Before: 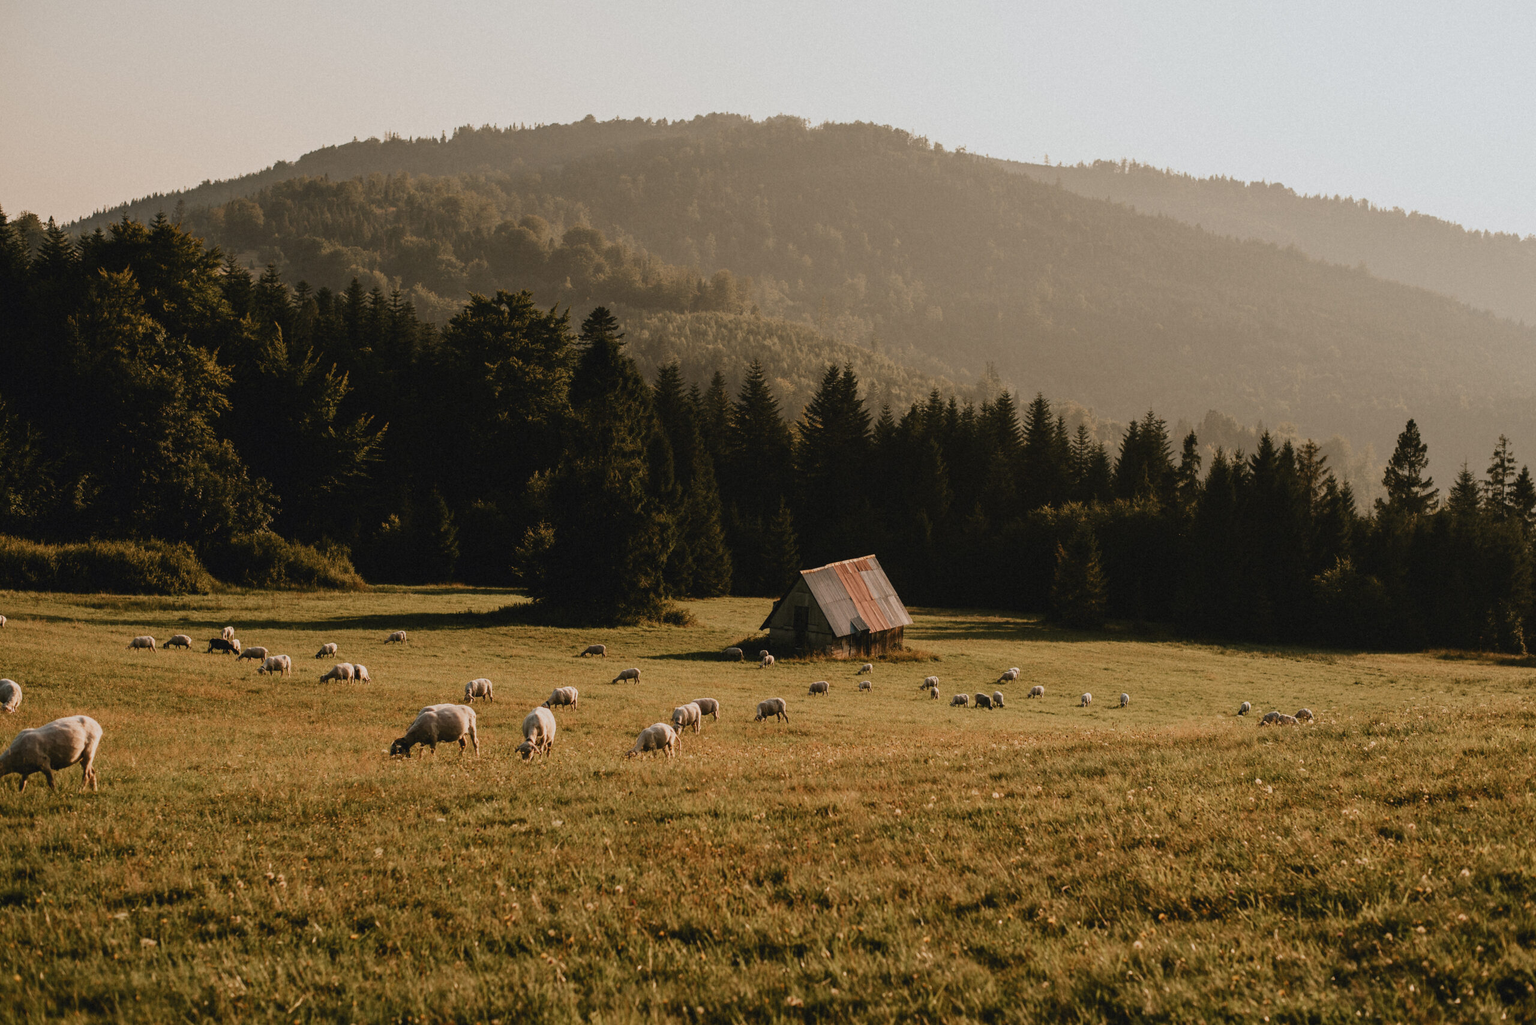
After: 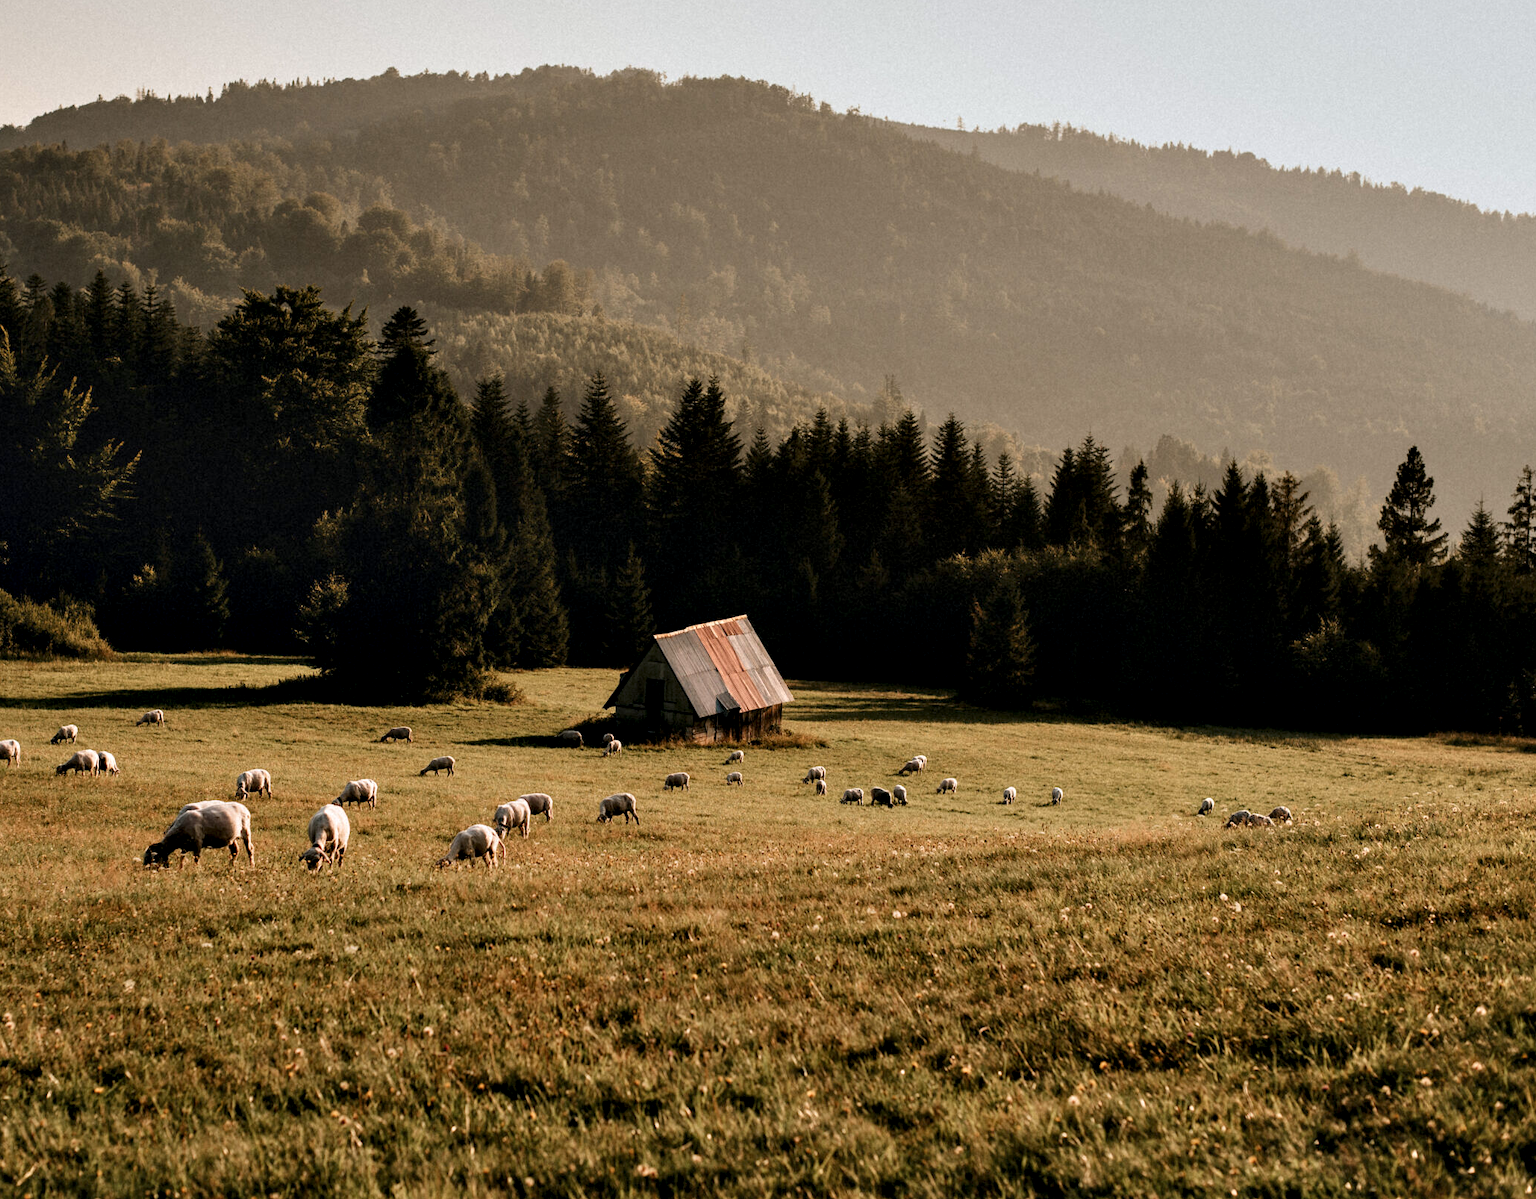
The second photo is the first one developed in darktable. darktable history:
exposure: exposure -0.04 EV, compensate highlight preservation false
crop and rotate: left 17.922%, top 5.948%, right 1.685%
contrast equalizer: octaves 7, y [[0.6 ×6], [0.55 ×6], [0 ×6], [0 ×6], [0 ×6]]
